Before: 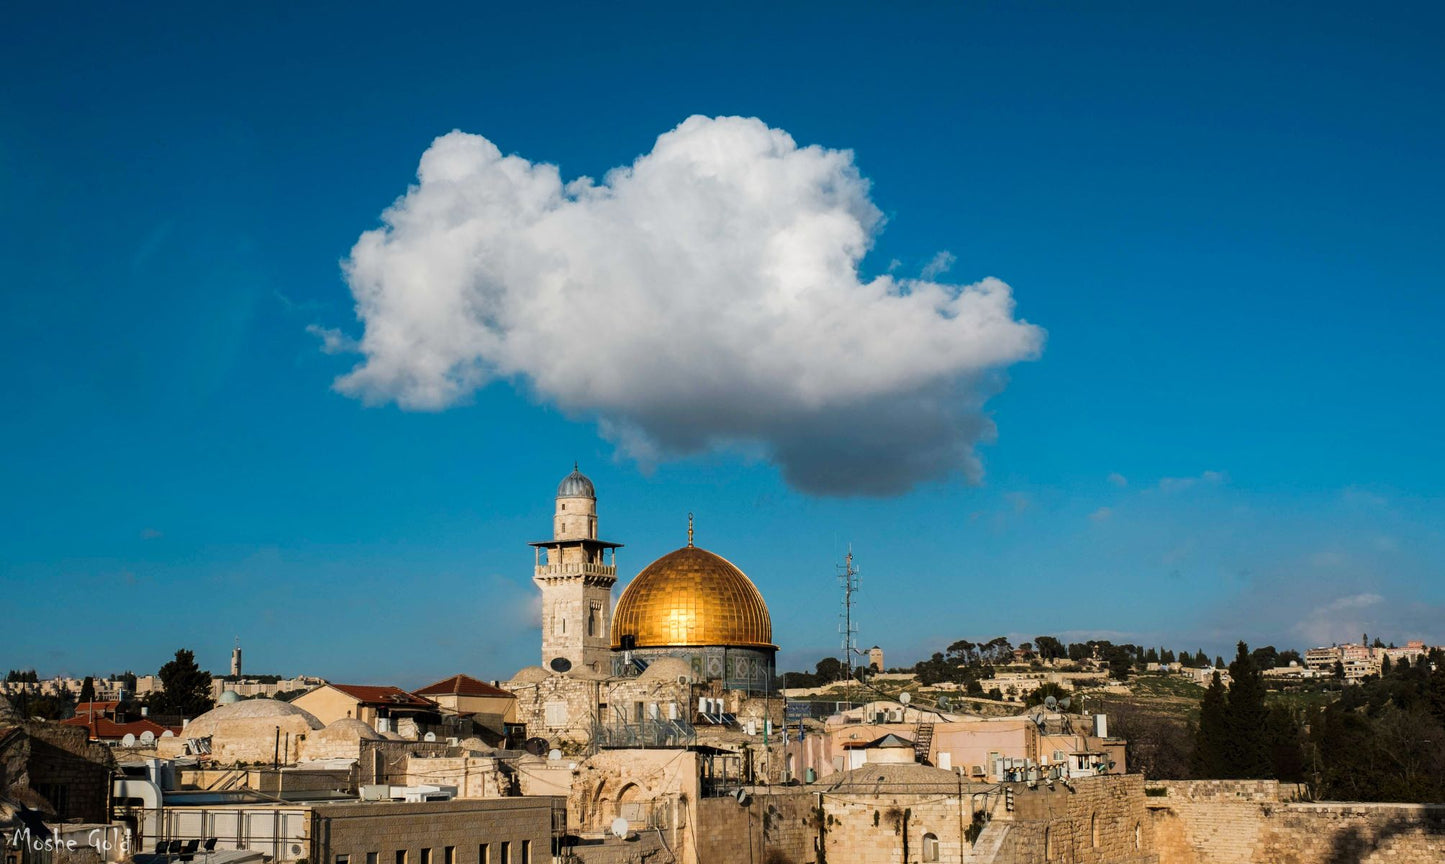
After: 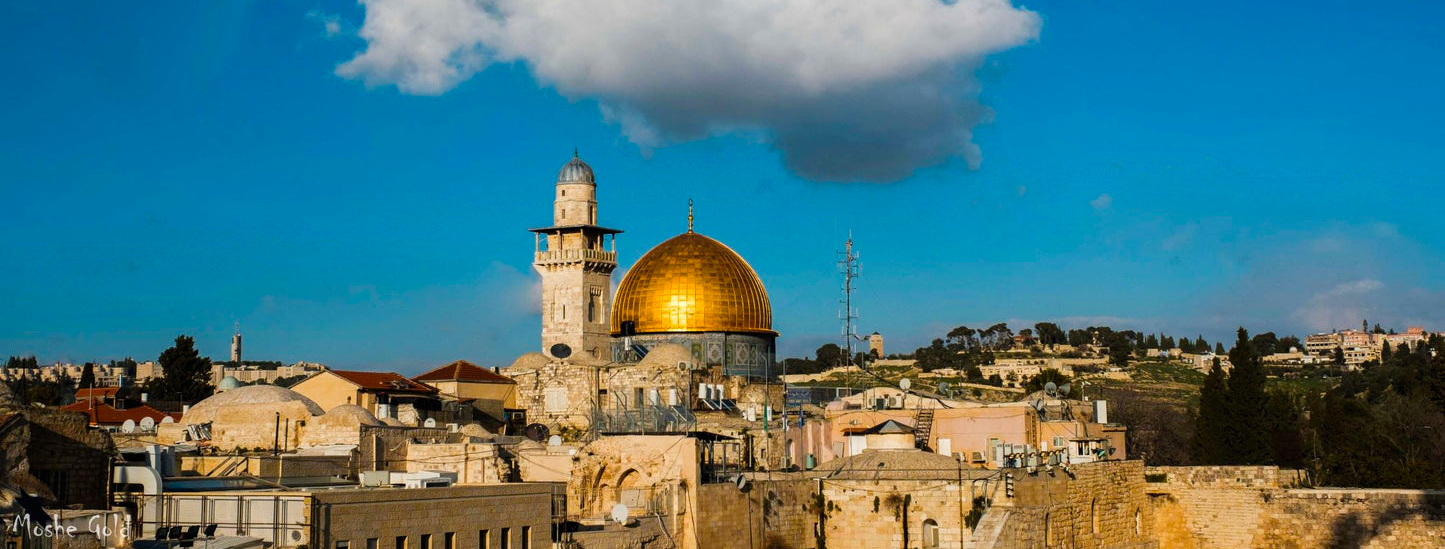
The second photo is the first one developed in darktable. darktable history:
crop and rotate: top 36.435%
color balance rgb: perceptual saturation grading › global saturation 30%, global vibrance 10%
